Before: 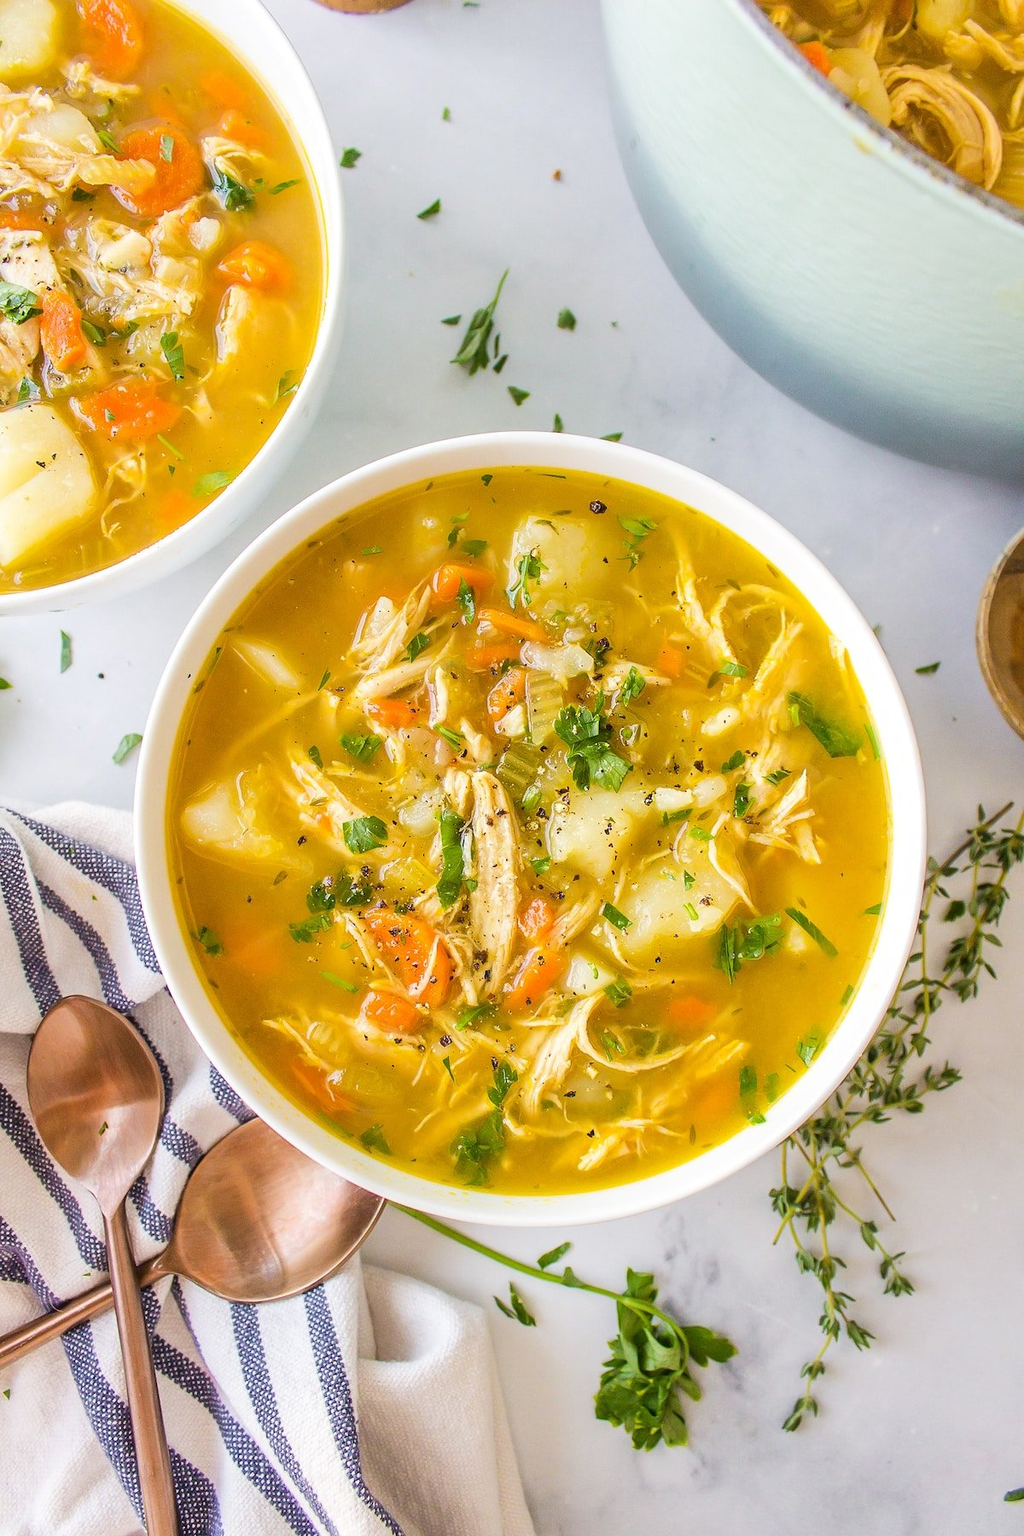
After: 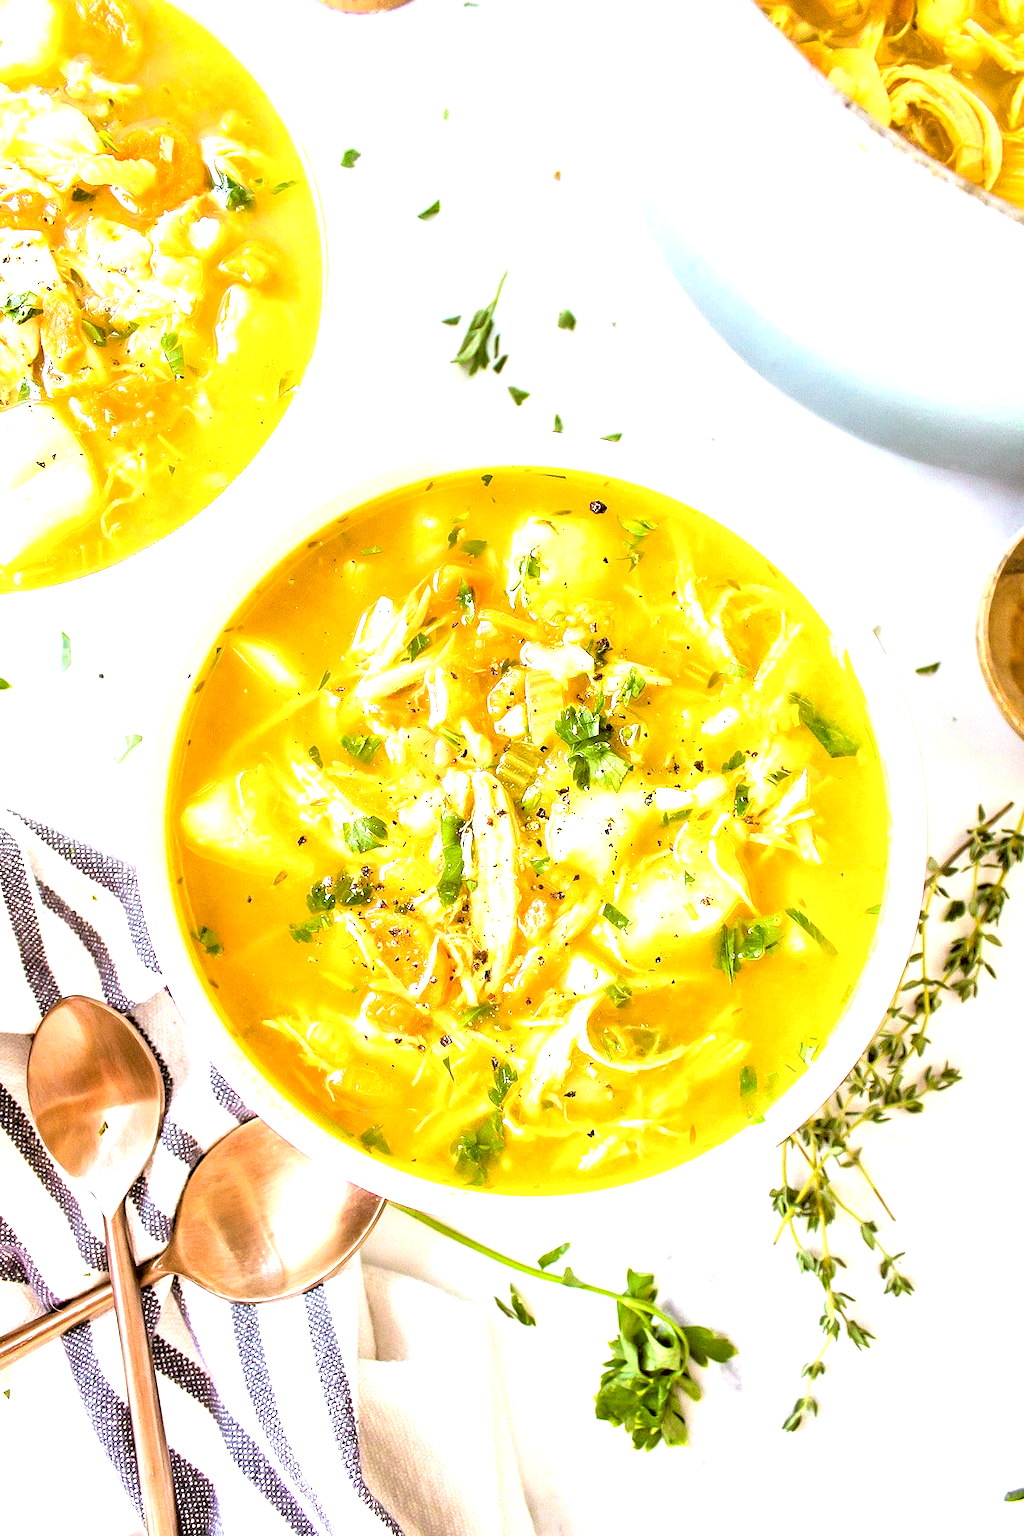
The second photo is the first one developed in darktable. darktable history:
color correction: highlights a* -0.482, highlights b* 0.161, shadows a* 4.66, shadows b* 20.72
exposure: exposure 1.15 EV, compensate highlight preservation false
rgb levels: levels [[0.034, 0.472, 0.904], [0, 0.5, 1], [0, 0.5, 1]]
